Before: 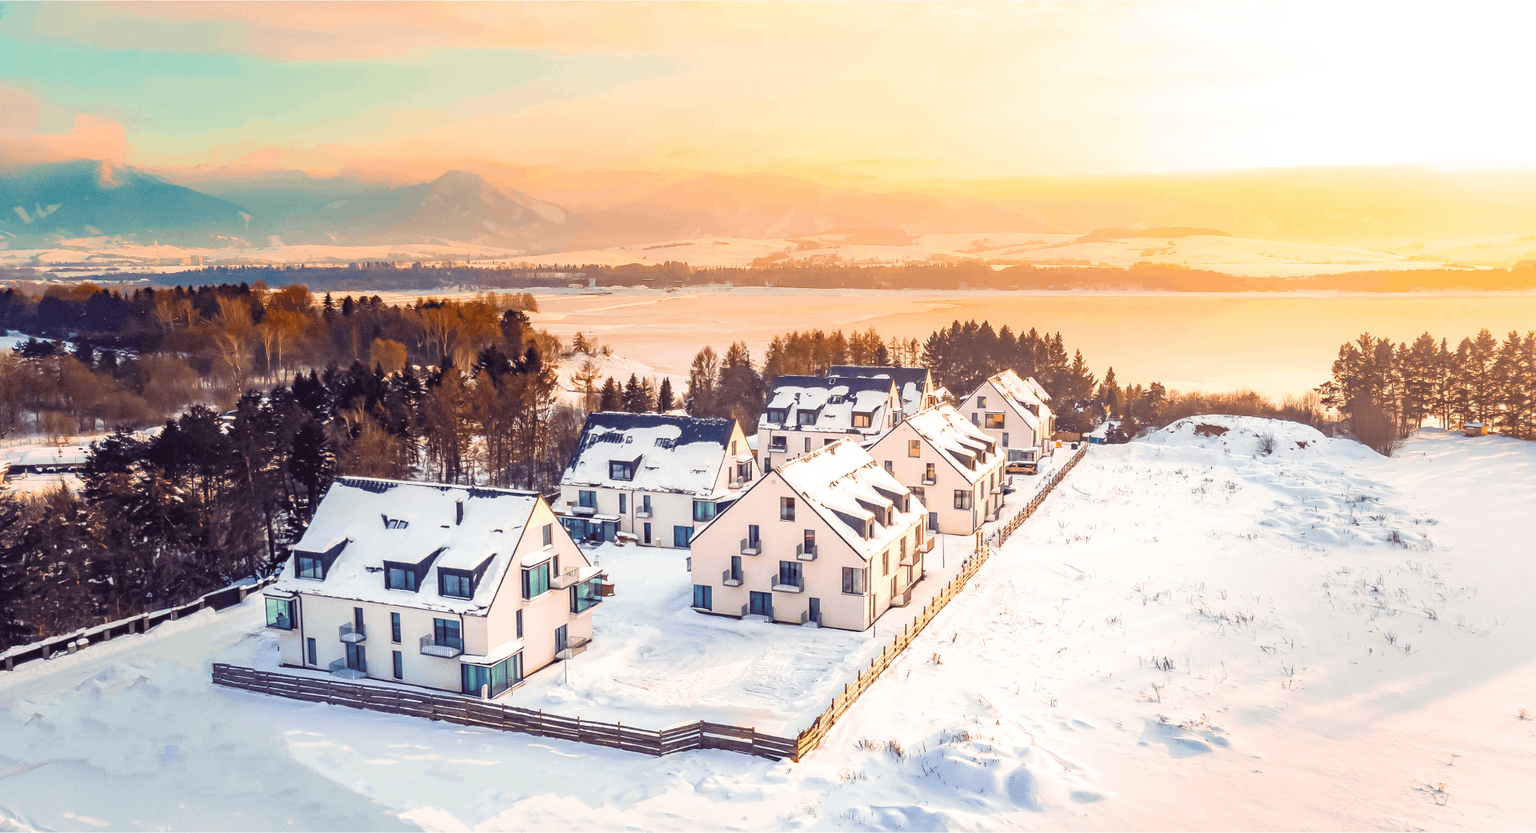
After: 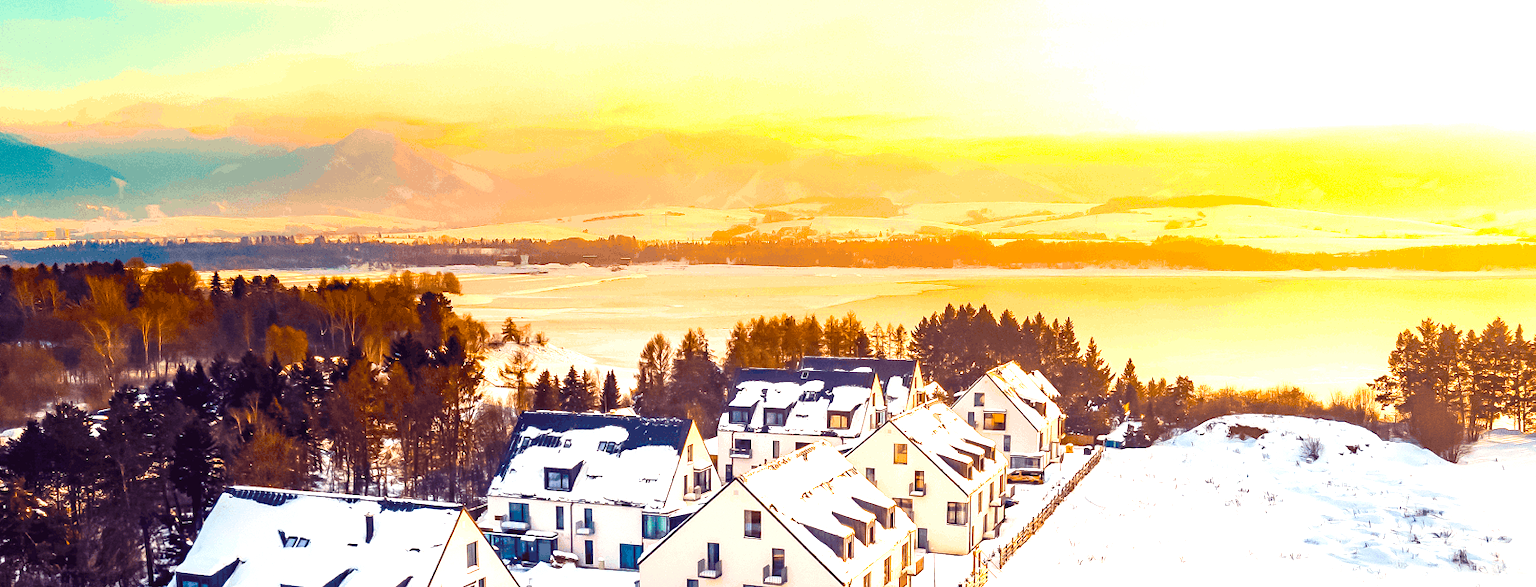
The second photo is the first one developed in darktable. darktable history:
color balance rgb: linear chroma grading › global chroma 9%, perceptual saturation grading › global saturation 36%, perceptual saturation grading › shadows 35%, perceptual brilliance grading › global brilliance 15%, perceptual brilliance grading › shadows -35%, global vibrance 15%
crop and rotate: left 9.345%, top 7.22%, right 4.982%, bottom 32.331%
white balance: red 1, blue 1
